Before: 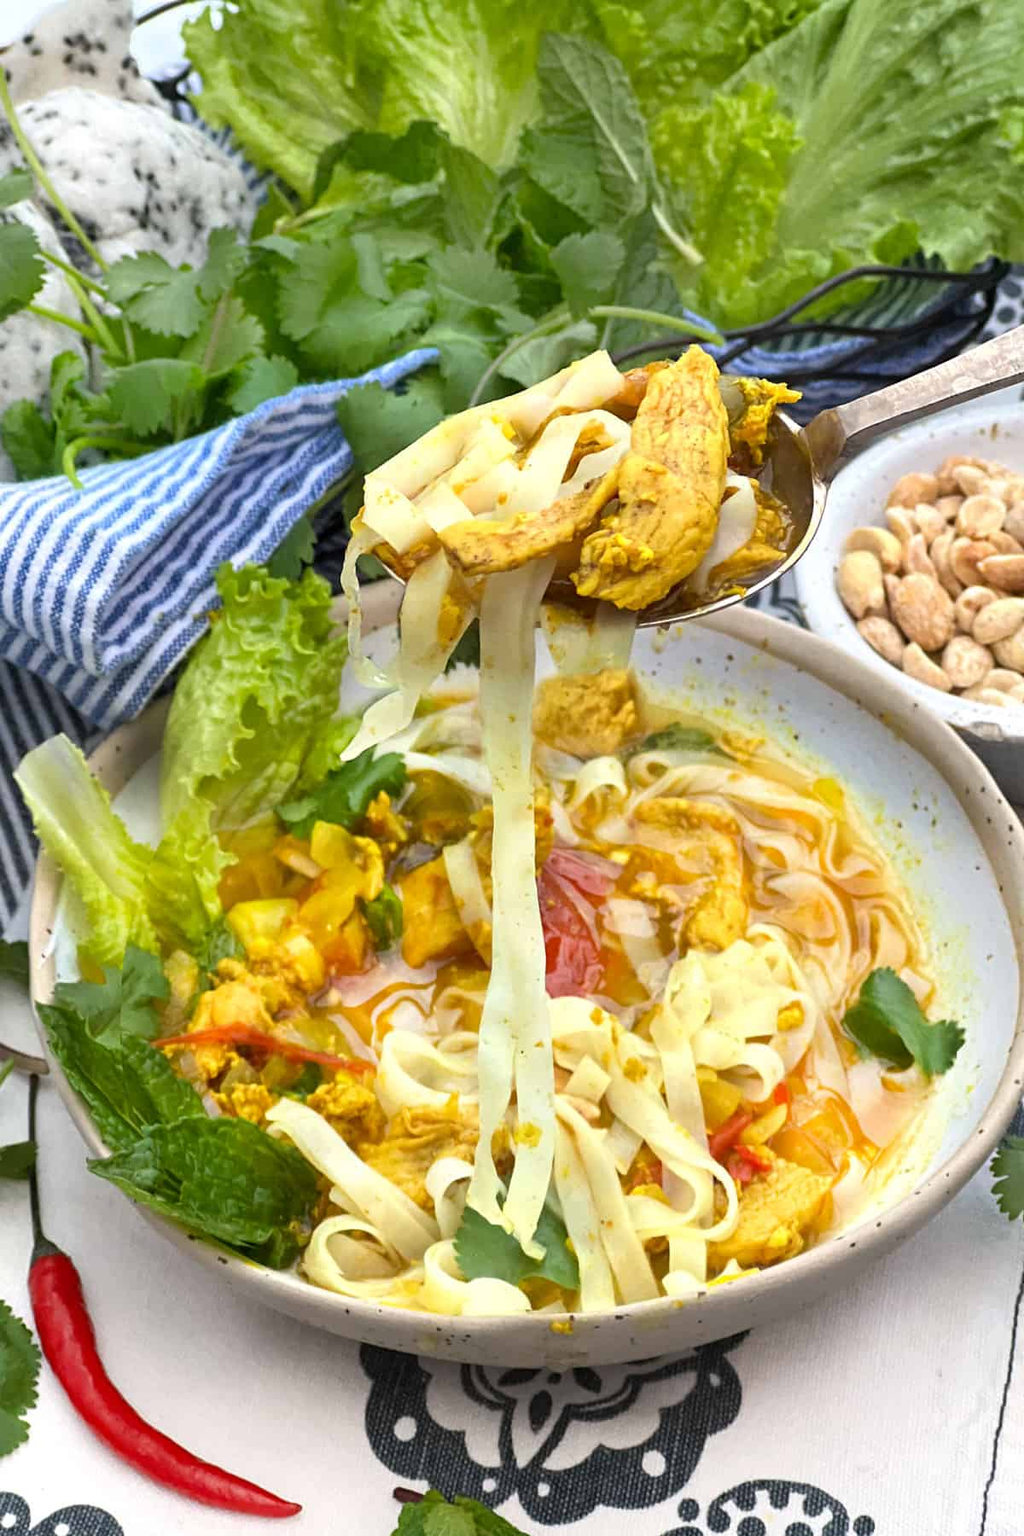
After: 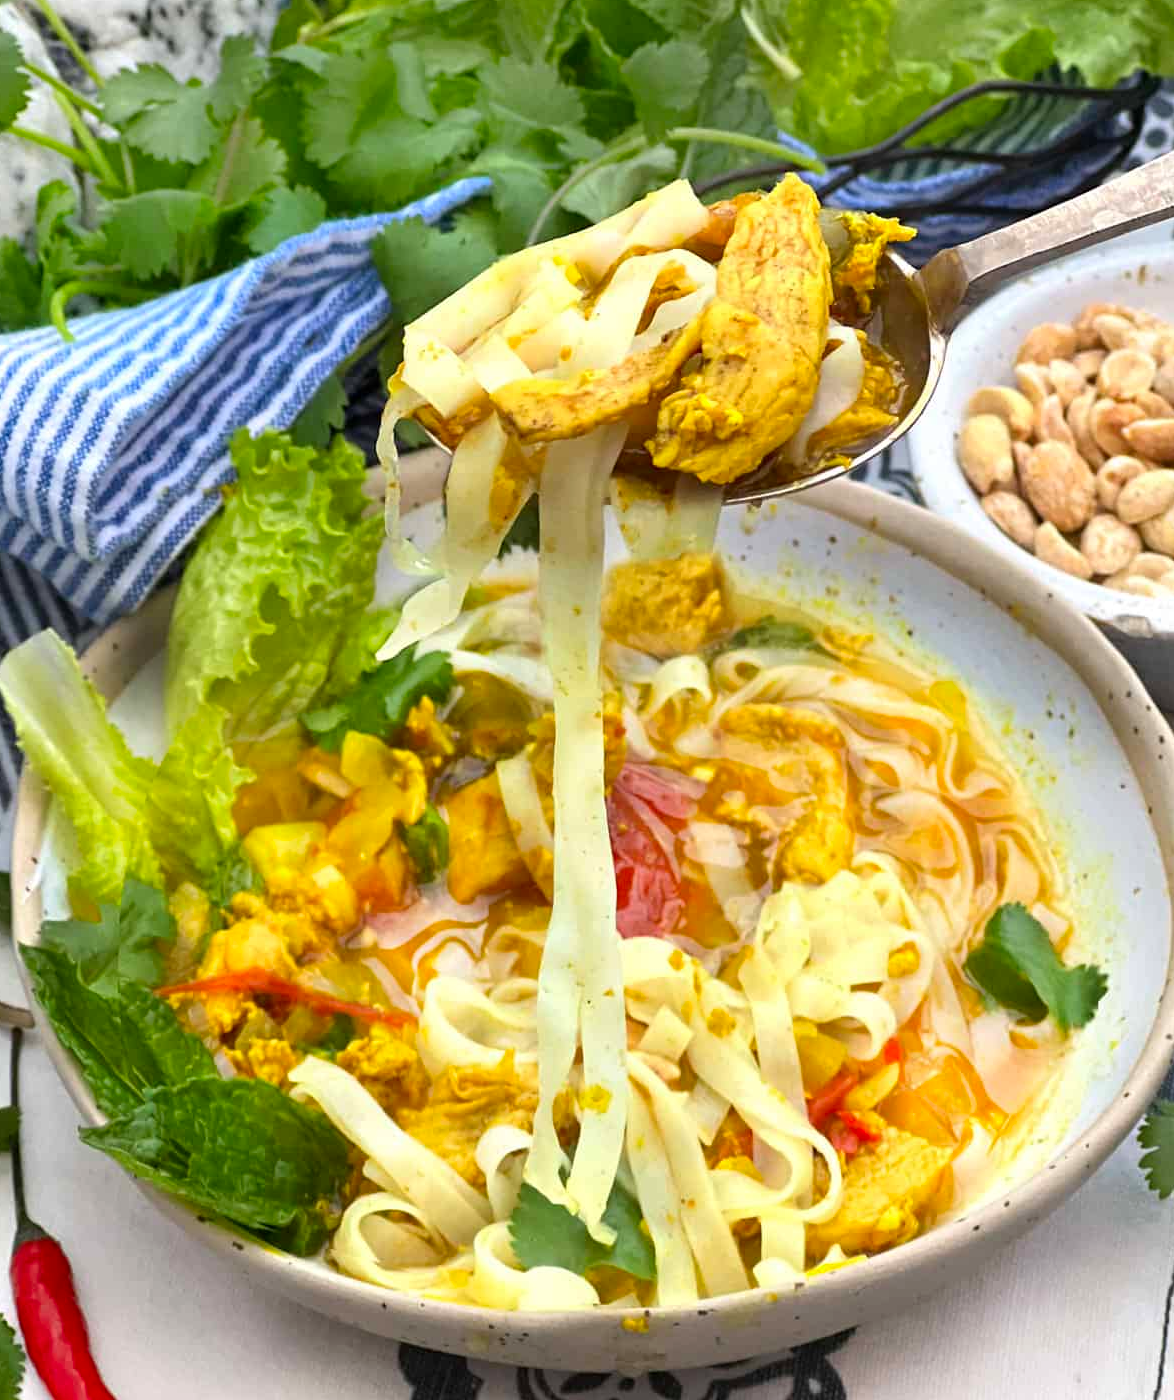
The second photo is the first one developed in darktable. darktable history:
crop and rotate: left 1.925%, top 12.859%, right 0.206%, bottom 9.345%
contrast brightness saturation: contrast 0.043, saturation 0.163
